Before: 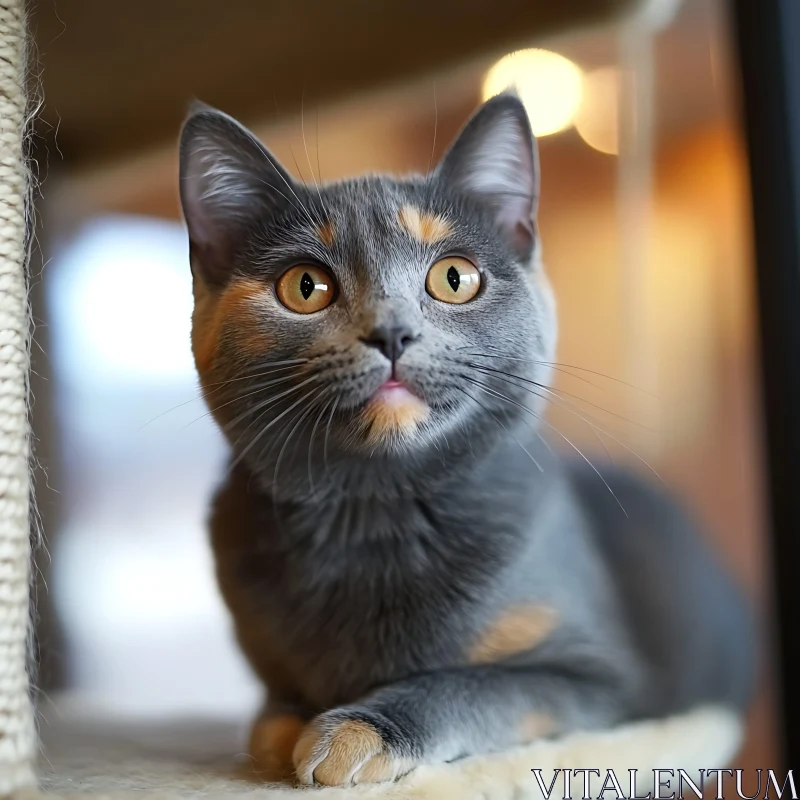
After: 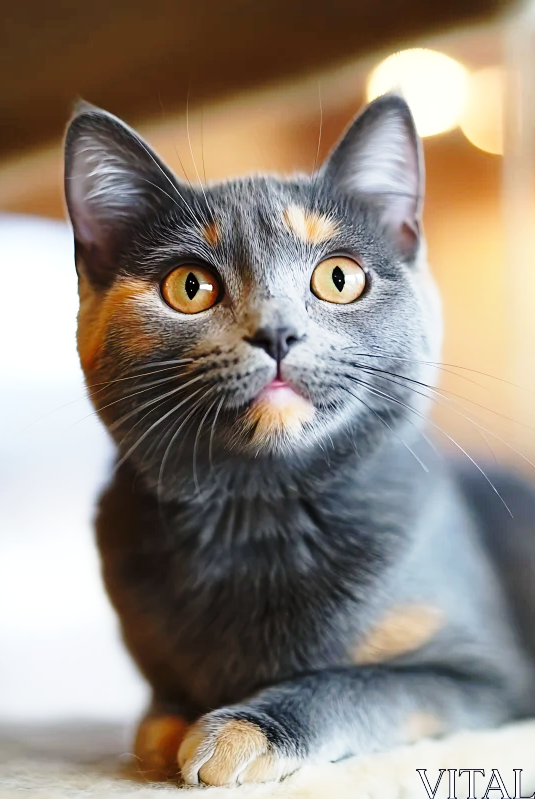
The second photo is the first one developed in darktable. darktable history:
crop and rotate: left 14.411%, right 18.645%
base curve: curves: ch0 [(0, 0) (0.028, 0.03) (0.121, 0.232) (0.46, 0.748) (0.859, 0.968) (1, 1)], preserve colors none
